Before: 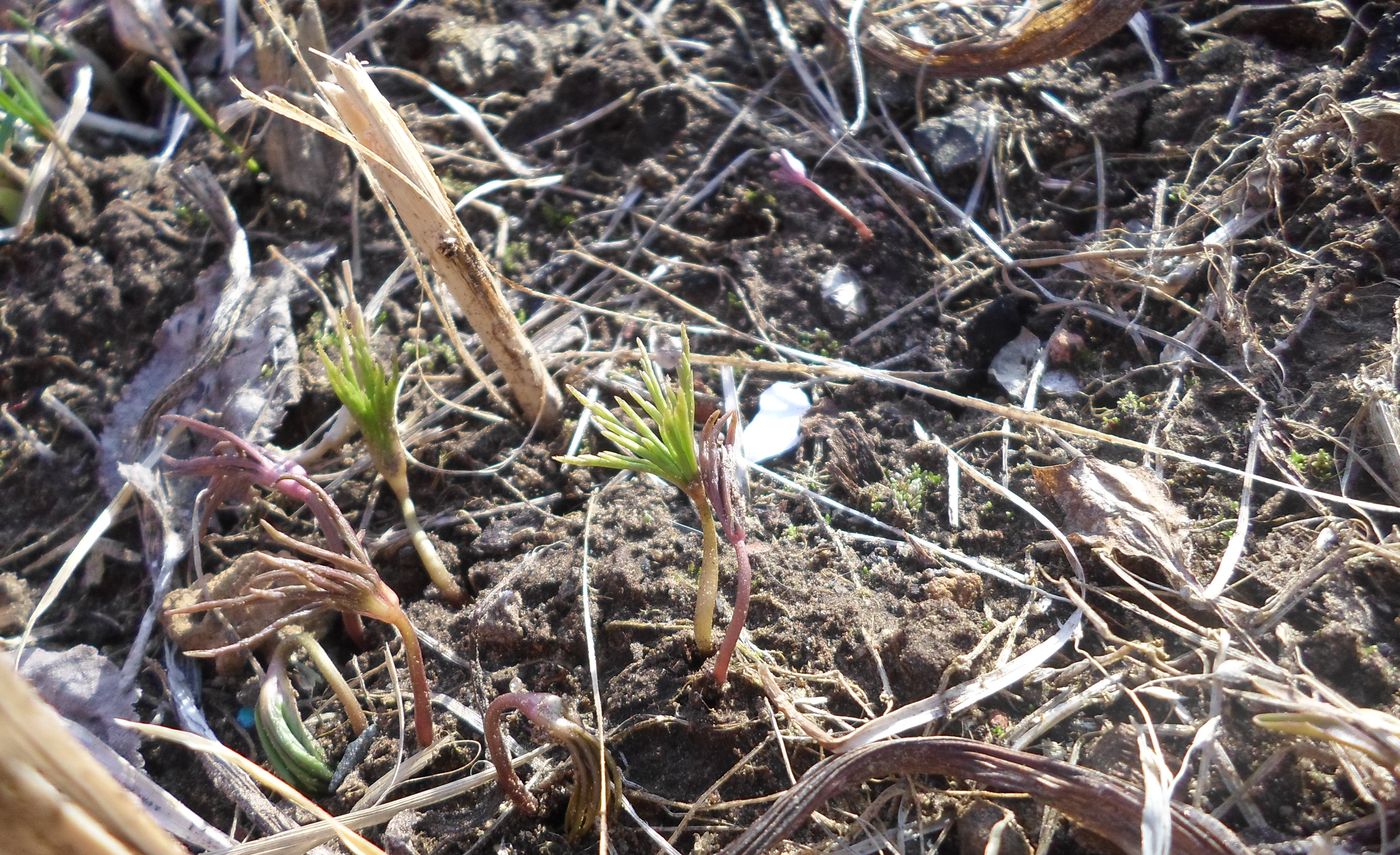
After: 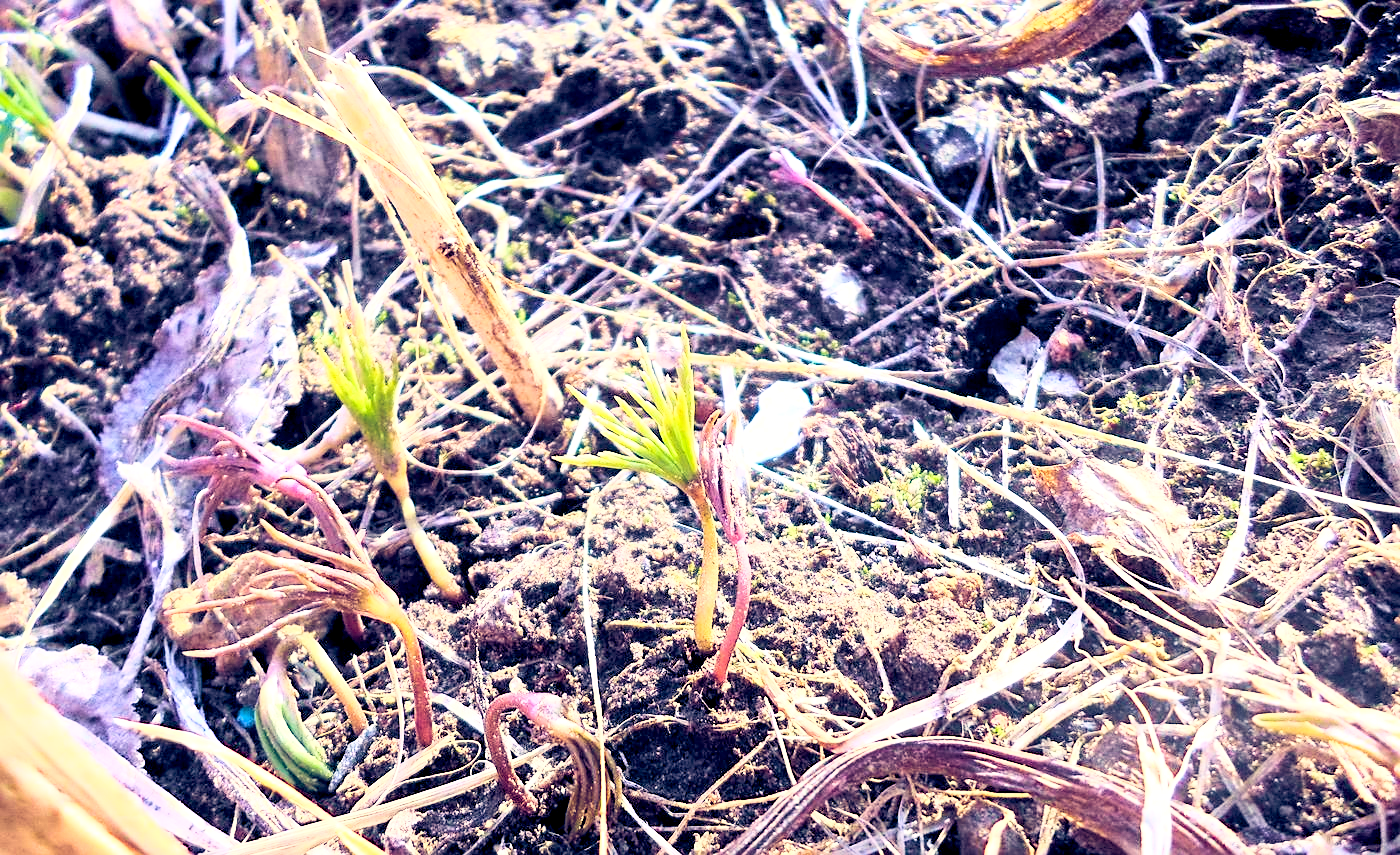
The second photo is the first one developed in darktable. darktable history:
color correction: highlights a* 3.88, highlights b* 5.07
tone curve: curves: ch0 [(0, 0) (0.003, 0.003) (0.011, 0.011) (0.025, 0.026) (0.044, 0.045) (0.069, 0.087) (0.1, 0.141) (0.136, 0.202) (0.177, 0.271) (0.224, 0.357) (0.277, 0.461) (0.335, 0.583) (0.399, 0.685) (0.468, 0.782) (0.543, 0.867) (0.623, 0.927) (0.709, 0.96) (0.801, 0.975) (0.898, 0.987) (1, 1)], color space Lab, independent channels, preserve colors none
local contrast: highlights 103%, shadows 100%, detail 119%, midtone range 0.2
color balance rgb: shadows lift › hue 87.14°, global offset › luminance -0.295%, global offset › chroma 0.316%, global offset › hue 260.11°, perceptual saturation grading › global saturation 40.651%, perceptual saturation grading › highlights -25.145%, perceptual saturation grading › mid-tones 34.372%, perceptual saturation grading › shadows 34.903%, global vibrance 20%
exposure: exposure -0.027 EV, compensate exposure bias true, compensate highlight preservation false
sharpen: on, module defaults
velvia: on, module defaults
contrast brightness saturation: saturation 0.1
